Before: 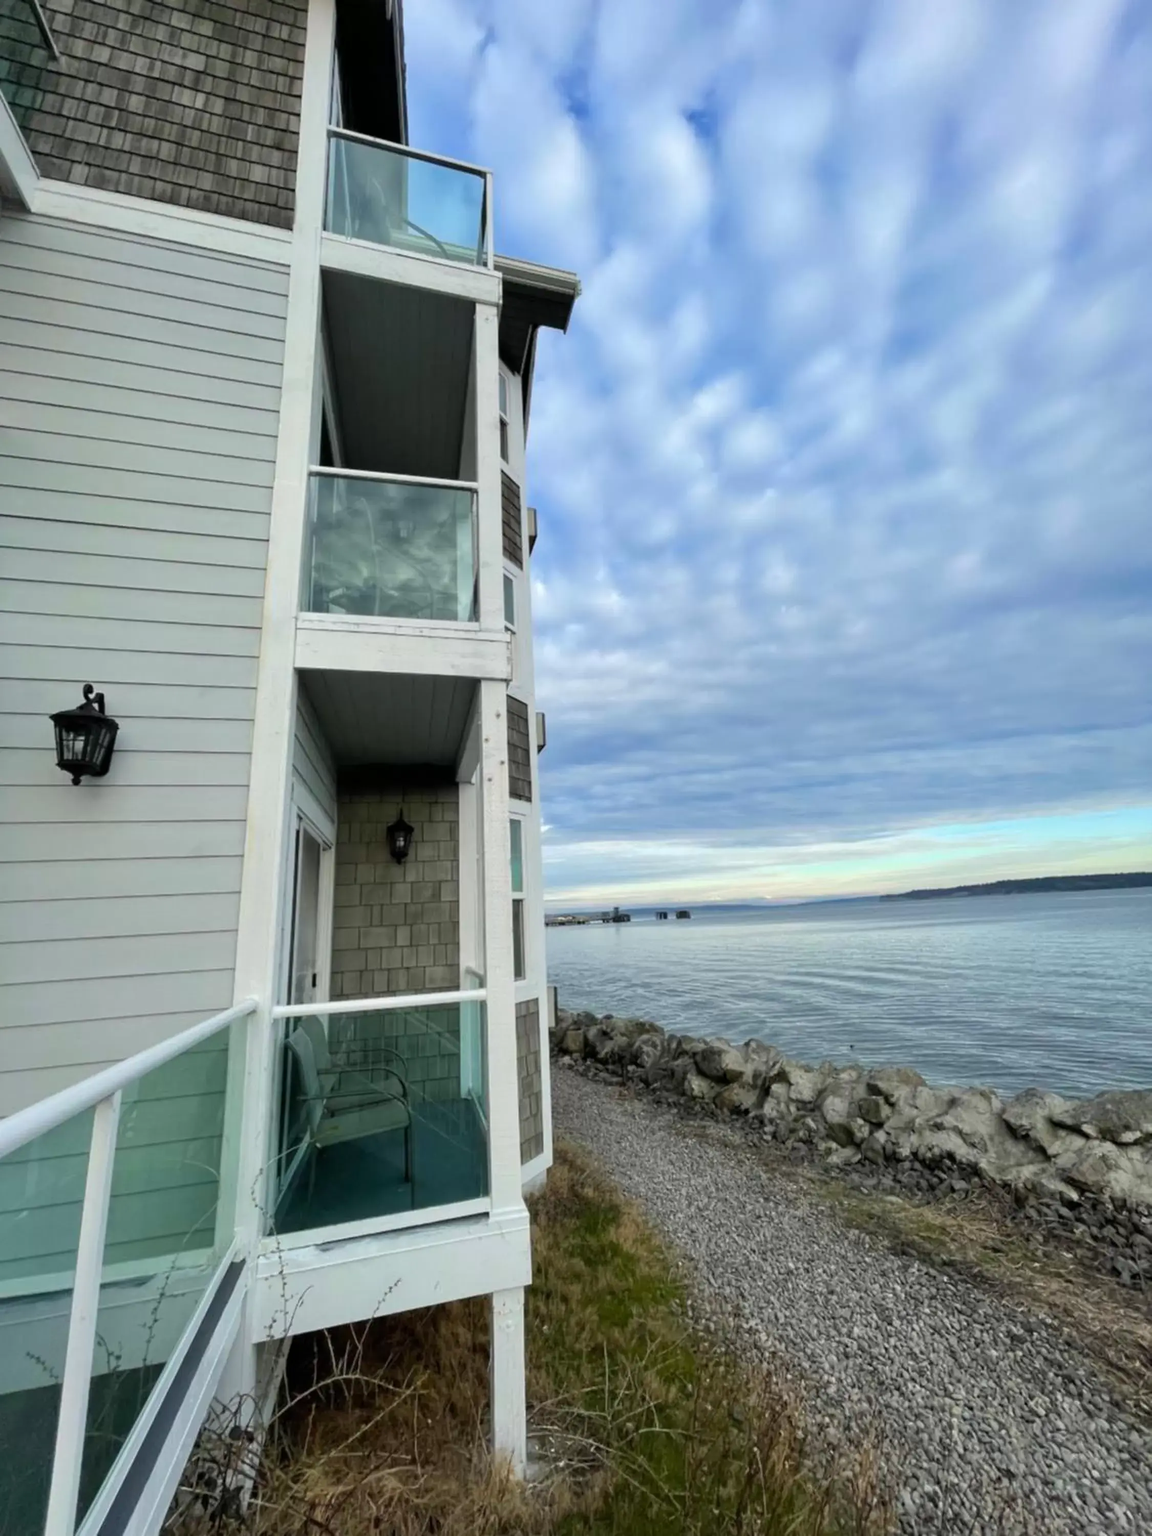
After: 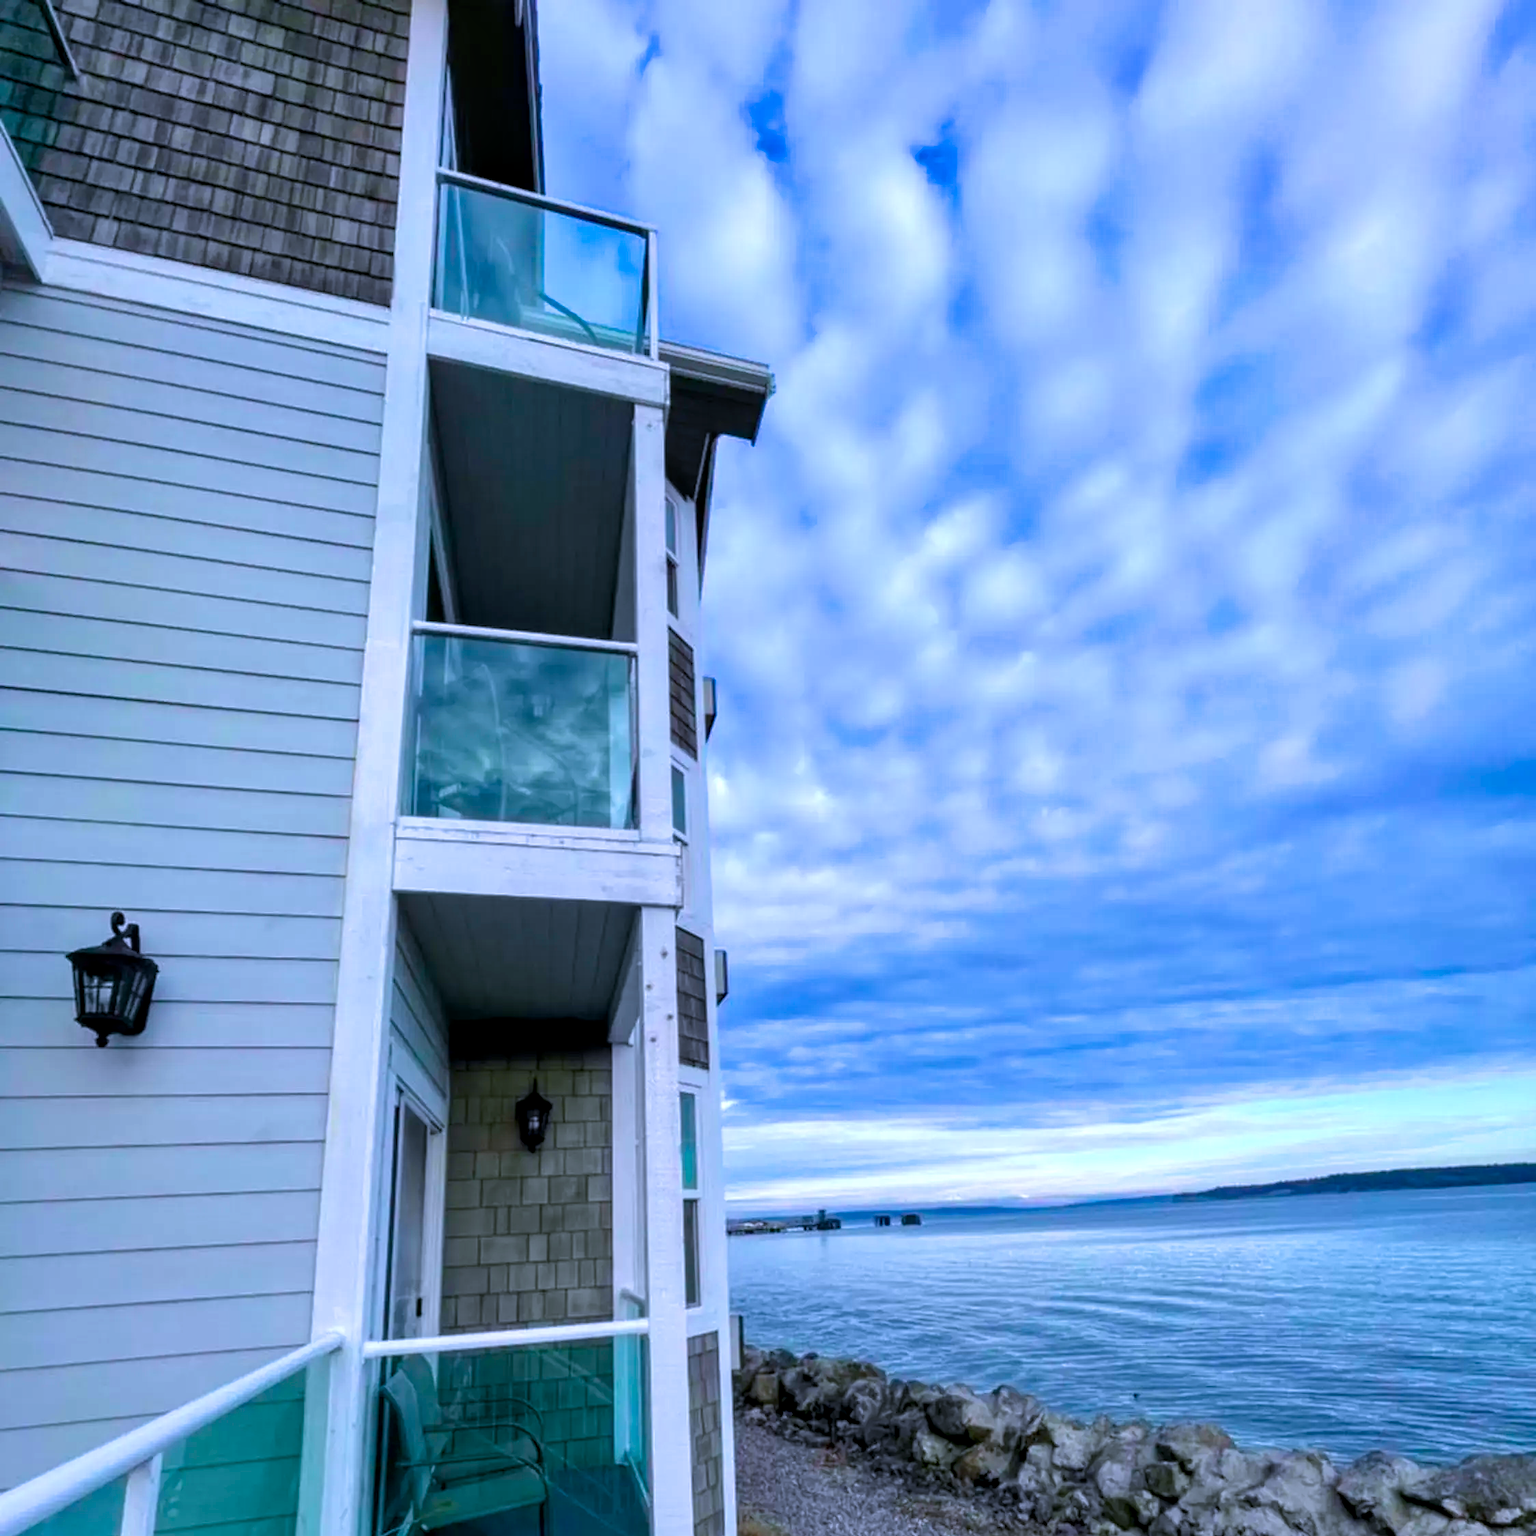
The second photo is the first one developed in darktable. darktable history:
crop: bottom 24.994%
velvia: strength 51.59%, mid-tones bias 0.507
color calibration: illuminant as shot in camera, x 0.379, y 0.395, temperature 4143.78 K
local contrast: detail 130%
